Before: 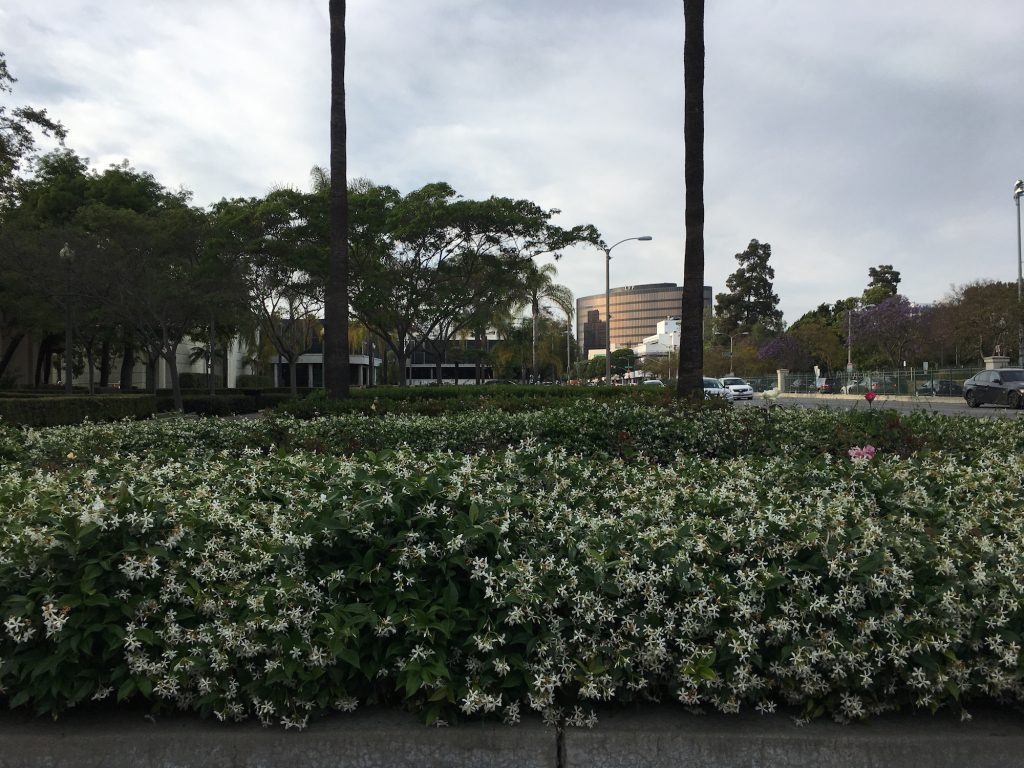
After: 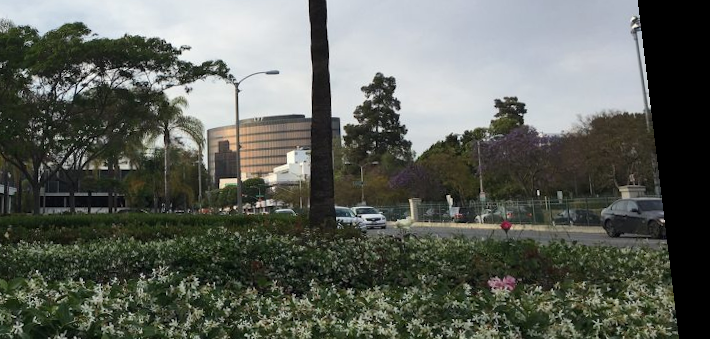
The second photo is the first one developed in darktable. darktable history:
rotate and perspective: rotation 0.128°, lens shift (vertical) -0.181, lens shift (horizontal) -0.044, shear 0.001, automatic cropping off
crop: left 36.005%, top 18.293%, right 0.31%, bottom 38.444%
